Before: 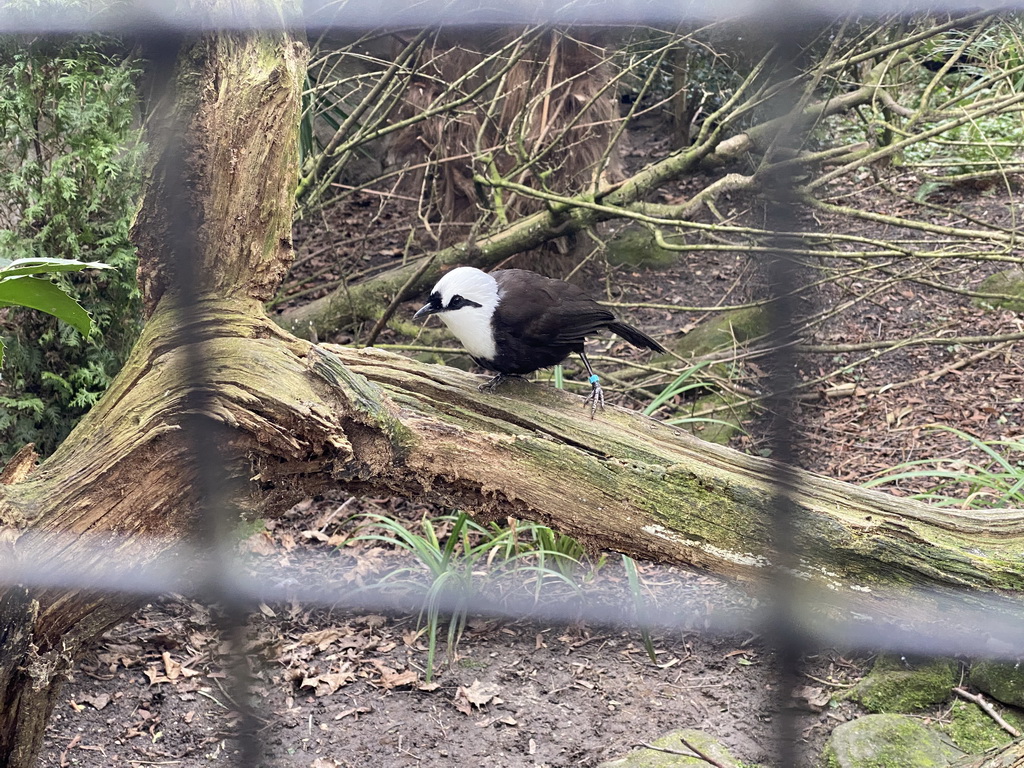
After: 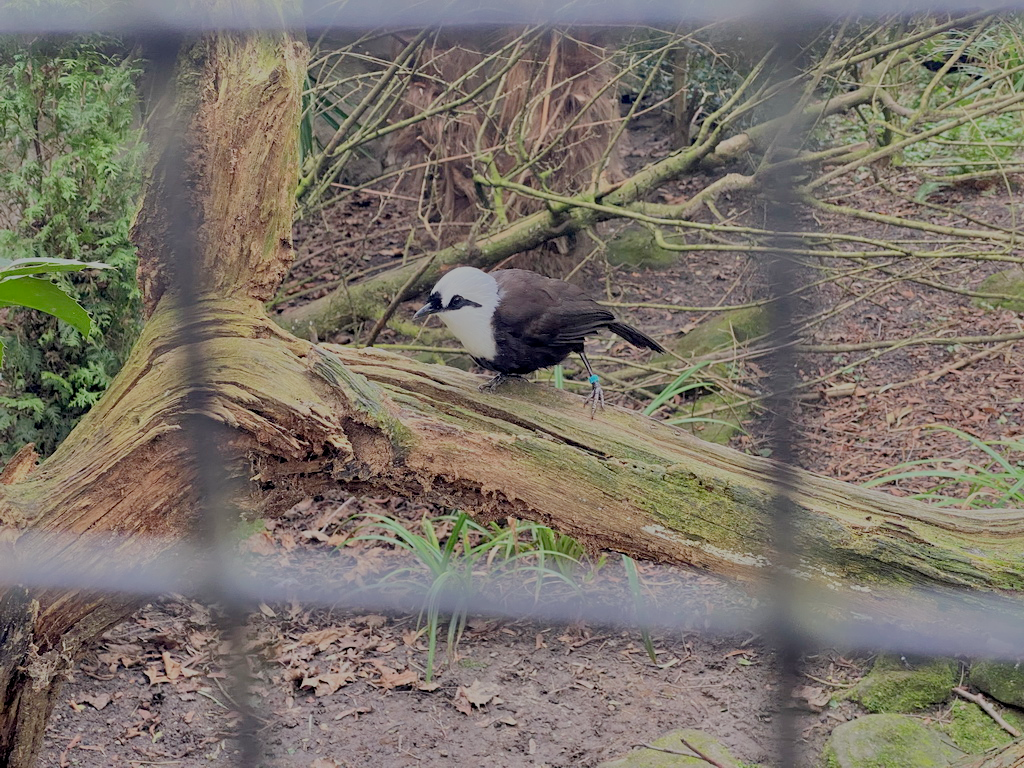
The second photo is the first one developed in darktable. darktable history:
filmic rgb: black relative exposure -8.02 EV, white relative exposure 8.05 EV, target black luminance 0%, hardness 2.5, latitude 75.84%, contrast 0.554, shadows ↔ highlights balance 0.012%, add noise in highlights 0.001, color science v3 (2019), use custom middle-gray values true, iterations of high-quality reconstruction 0, contrast in highlights soft
local contrast: mode bilateral grid, contrast 31, coarseness 25, midtone range 0.2
